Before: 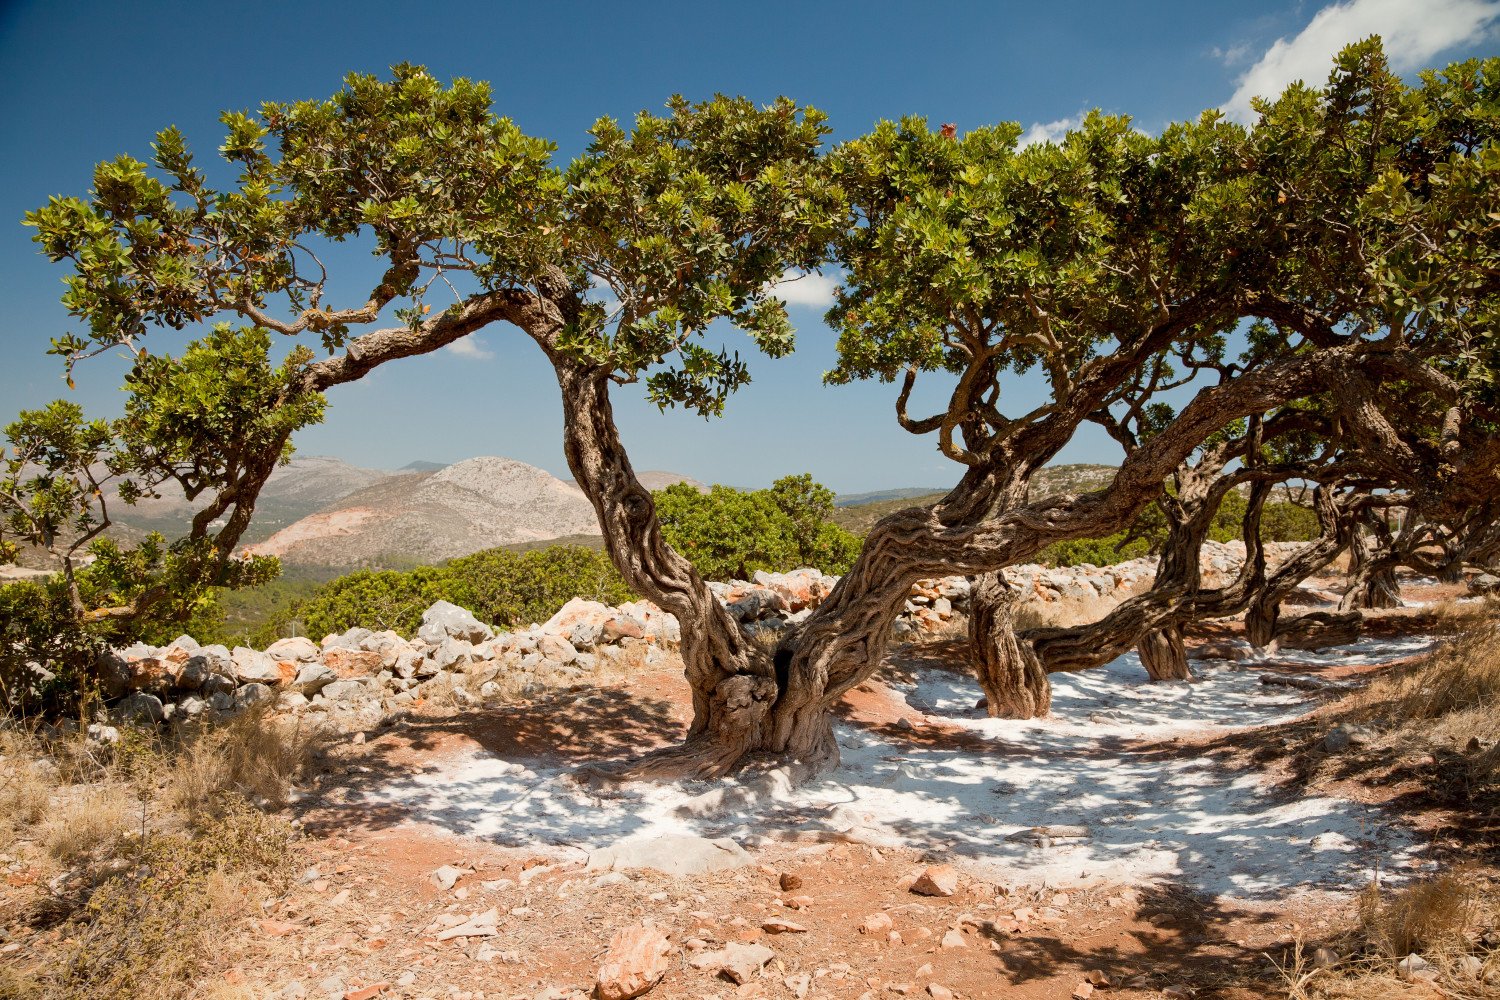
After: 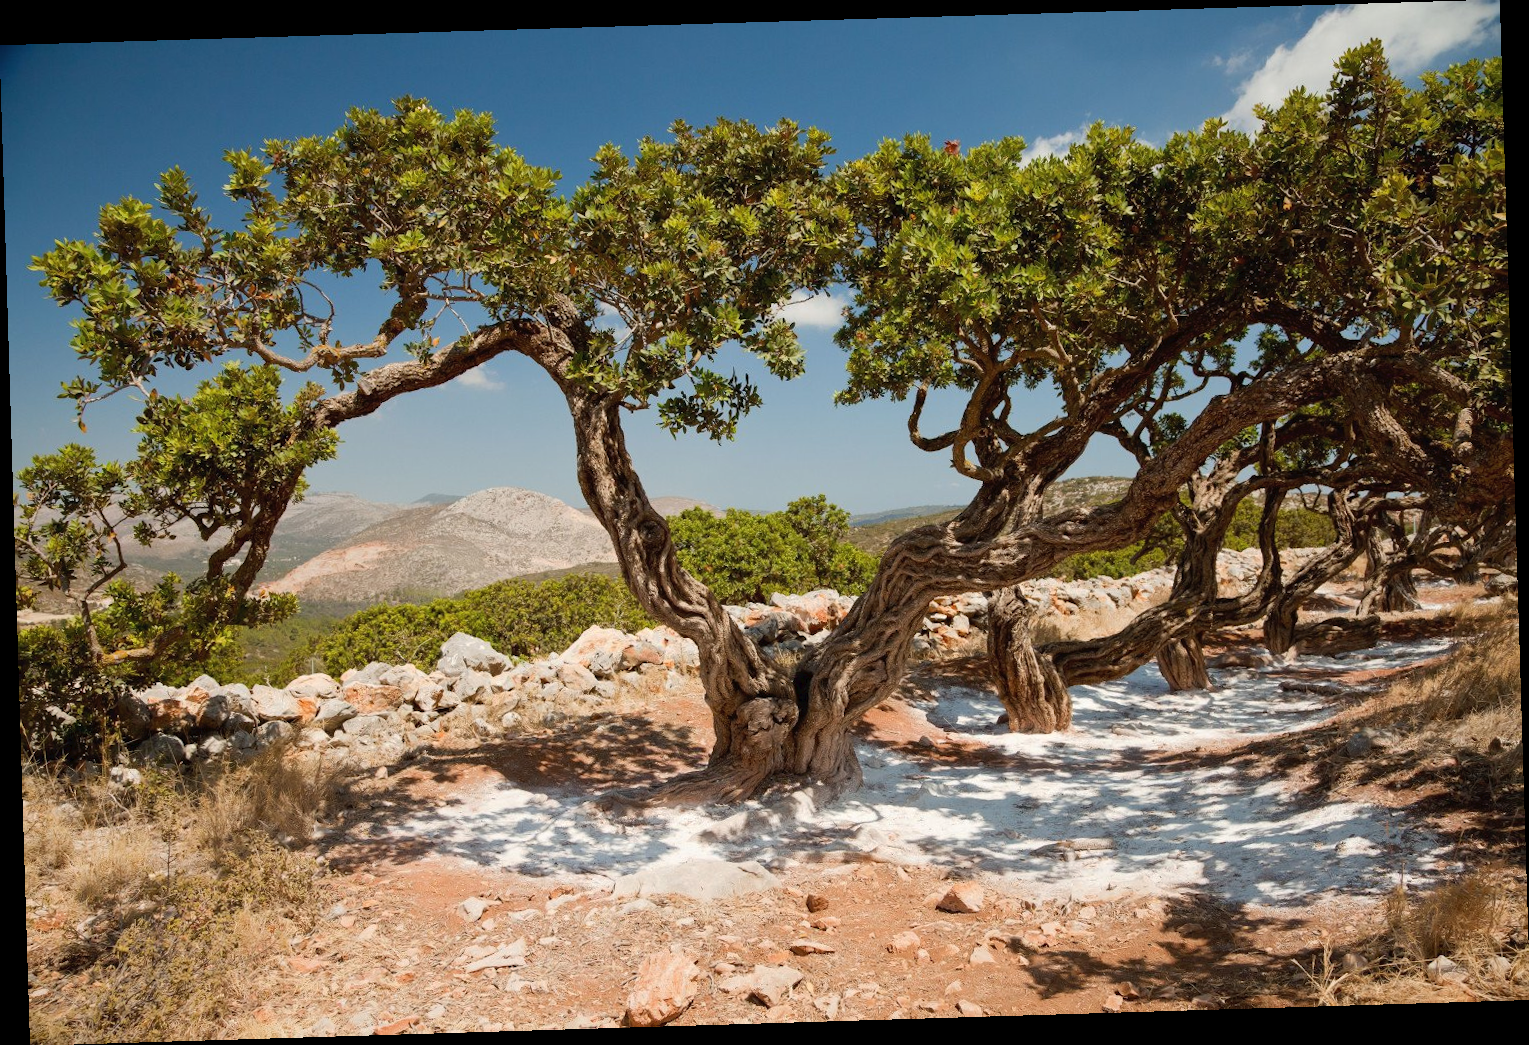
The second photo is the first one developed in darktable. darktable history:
tone equalizer: on, module defaults
tone curve: curves: ch0 [(0, 0) (0.003, 0.022) (0.011, 0.027) (0.025, 0.038) (0.044, 0.056) (0.069, 0.081) (0.1, 0.11) (0.136, 0.145) (0.177, 0.185) (0.224, 0.229) (0.277, 0.278) (0.335, 0.335) (0.399, 0.399) (0.468, 0.468) (0.543, 0.543) (0.623, 0.623) (0.709, 0.705) (0.801, 0.793) (0.898, 0.887) (1, 1)], preserve colors none
rotate and perspective: rotation -1.75°, automatic cropping off
